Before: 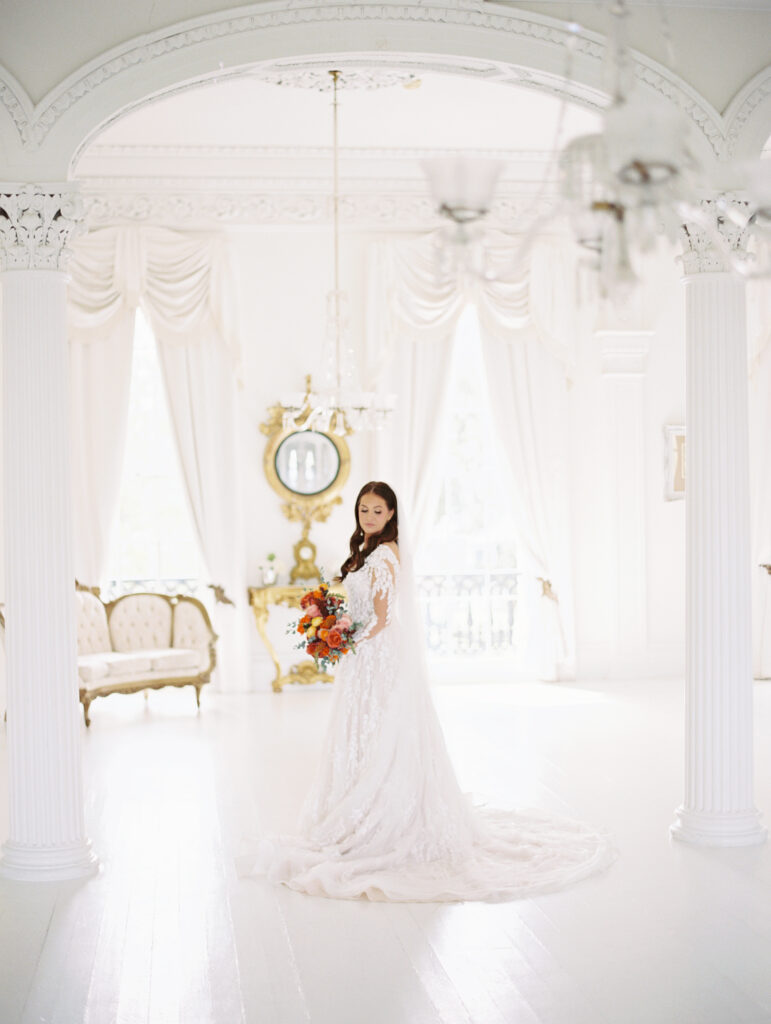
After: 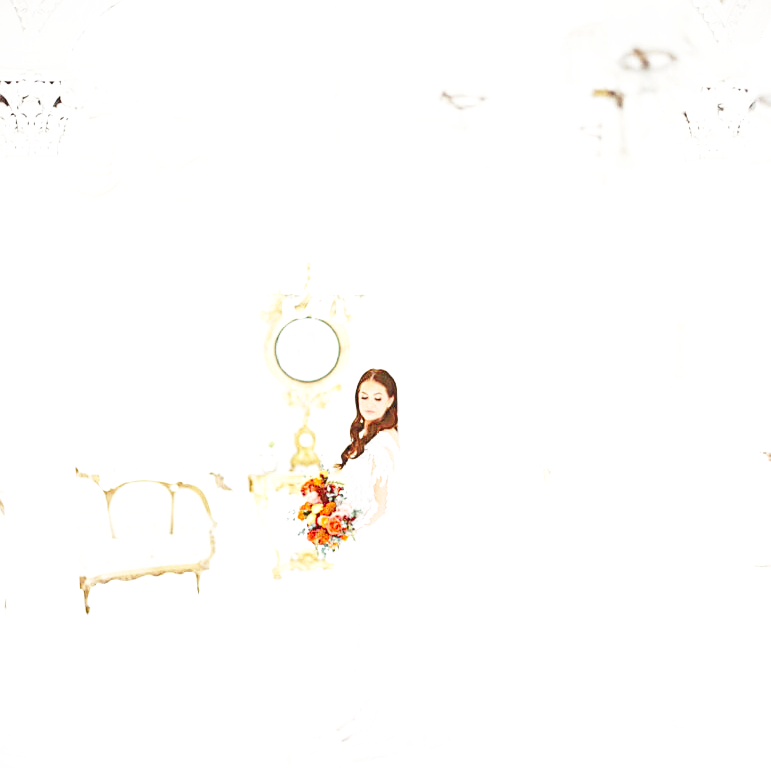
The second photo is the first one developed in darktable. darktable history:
base curve: curves: ch0 [(0, 0) (0.032, 0.037) (0.105, 0.228) (0.435, 0.76) (0.856, 0.983) (1, 1)], preserve colors none
tone equalizer: -7 EV 0.162 EV, -6 EV 0.631 EV, -5 EV 1.14 EV, -4 EV 1.33 EV, -3 EV 1.16 EV, -2 EV 0.6 EV, -1 EV 0.168 EV
crop: top 11.056%, bottom 13.925%
sharpen: on, module defaults
local contrast: on, module defaults
exposure: black level correction 0, exposure 0.703 EV, compensate highlight preservation false
